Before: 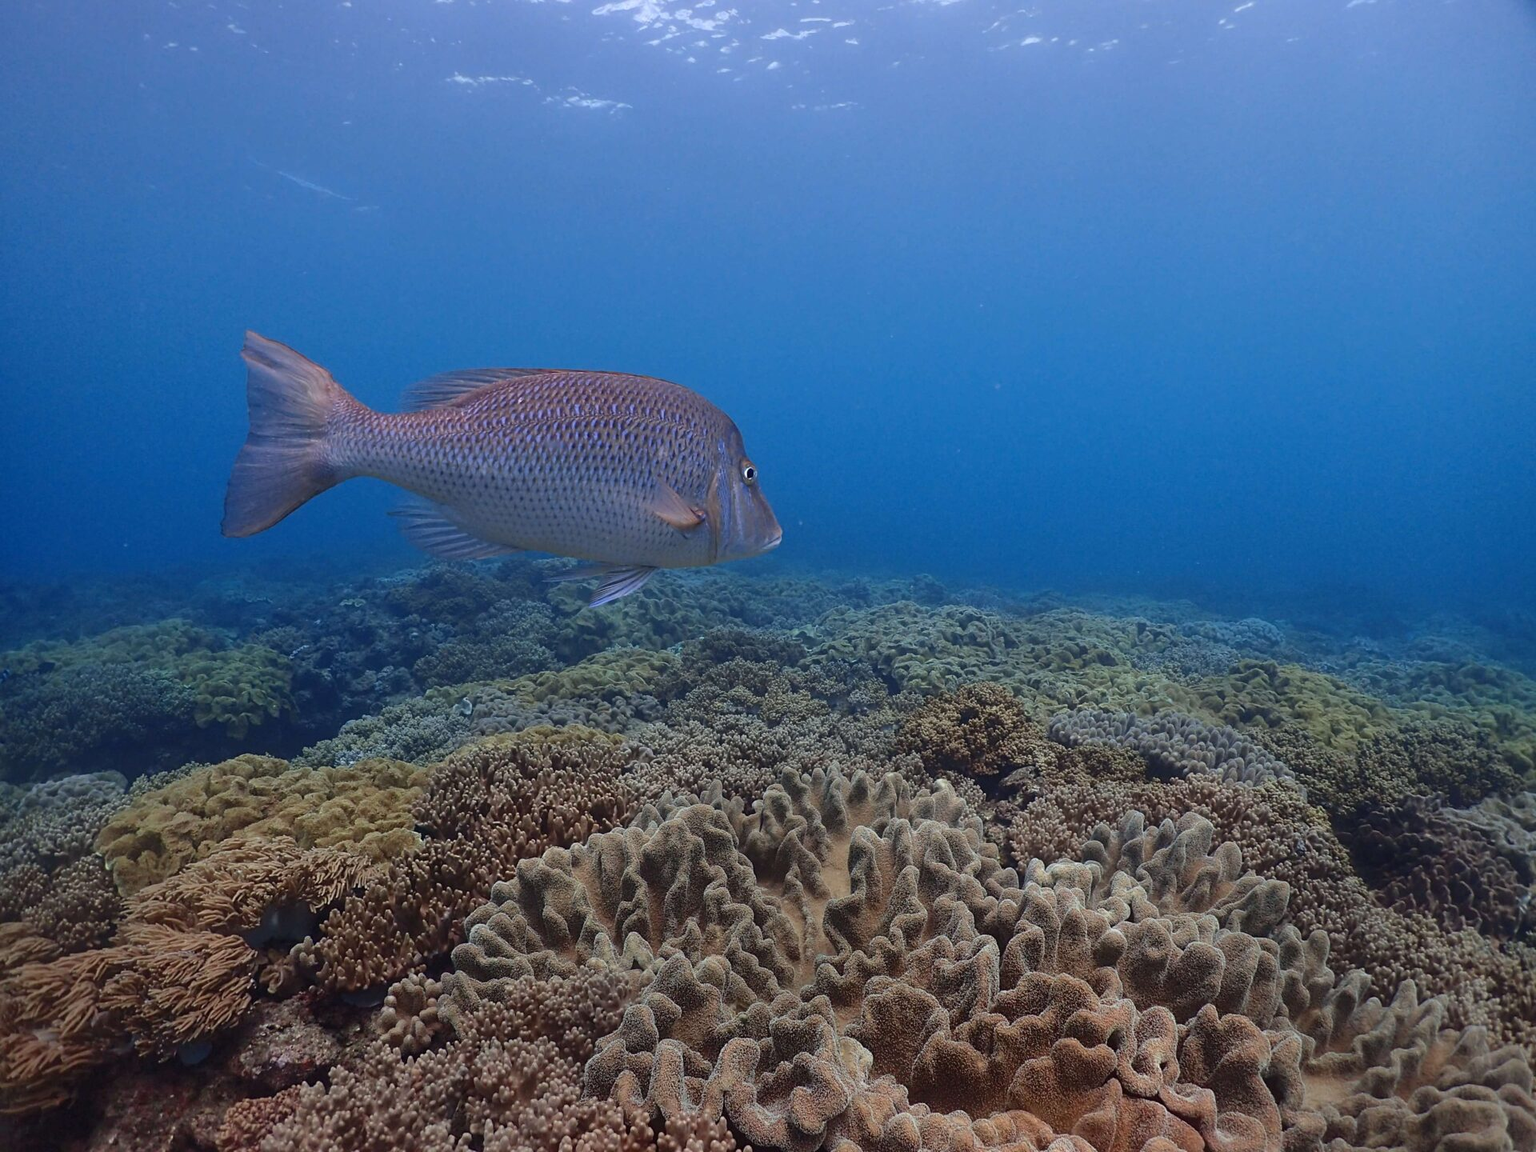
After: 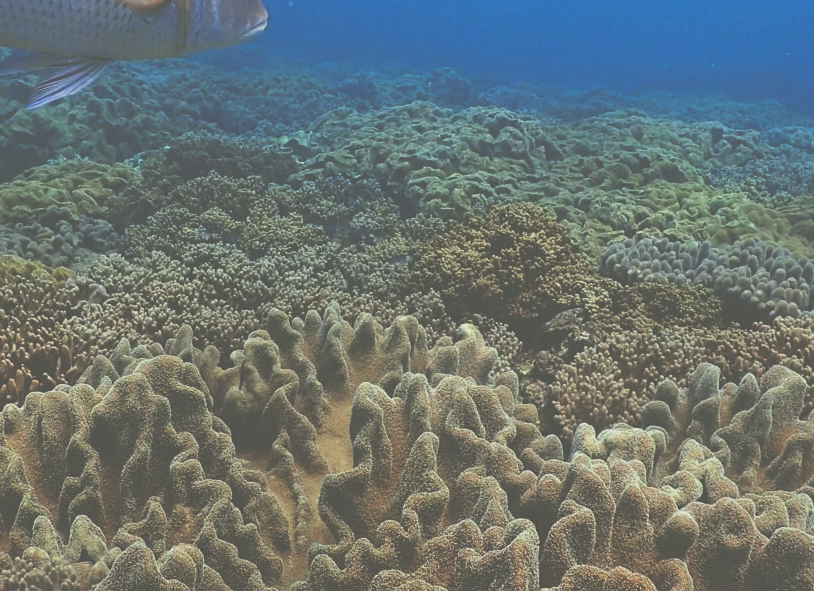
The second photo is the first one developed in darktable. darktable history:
color correction: highlights a* -5.91, highlights b* 11.13
tone curve: curves: ch0 [(0, 0) (0.003, 0.345) (0.011, 0.345) (0.025, 0.345) (0.044, 0.349) (0.069, 0.353) (0.1, 0.356) (0.136, 0.359) (0.177, 0.366) (0.224, 0.378) (0.277, 0.398) (0.335, 0.429) (0.399, 0.476) (0.468, 0.545) (0.543, 0.624) (0.623, 0.721) (0.709, 0.811) (0.801, 0.876) (0.898, 0.913) (1, 1)], preserve colors none
crop: left 36.986%, top 45.164%, right 20.604%, bottom 13.788%
